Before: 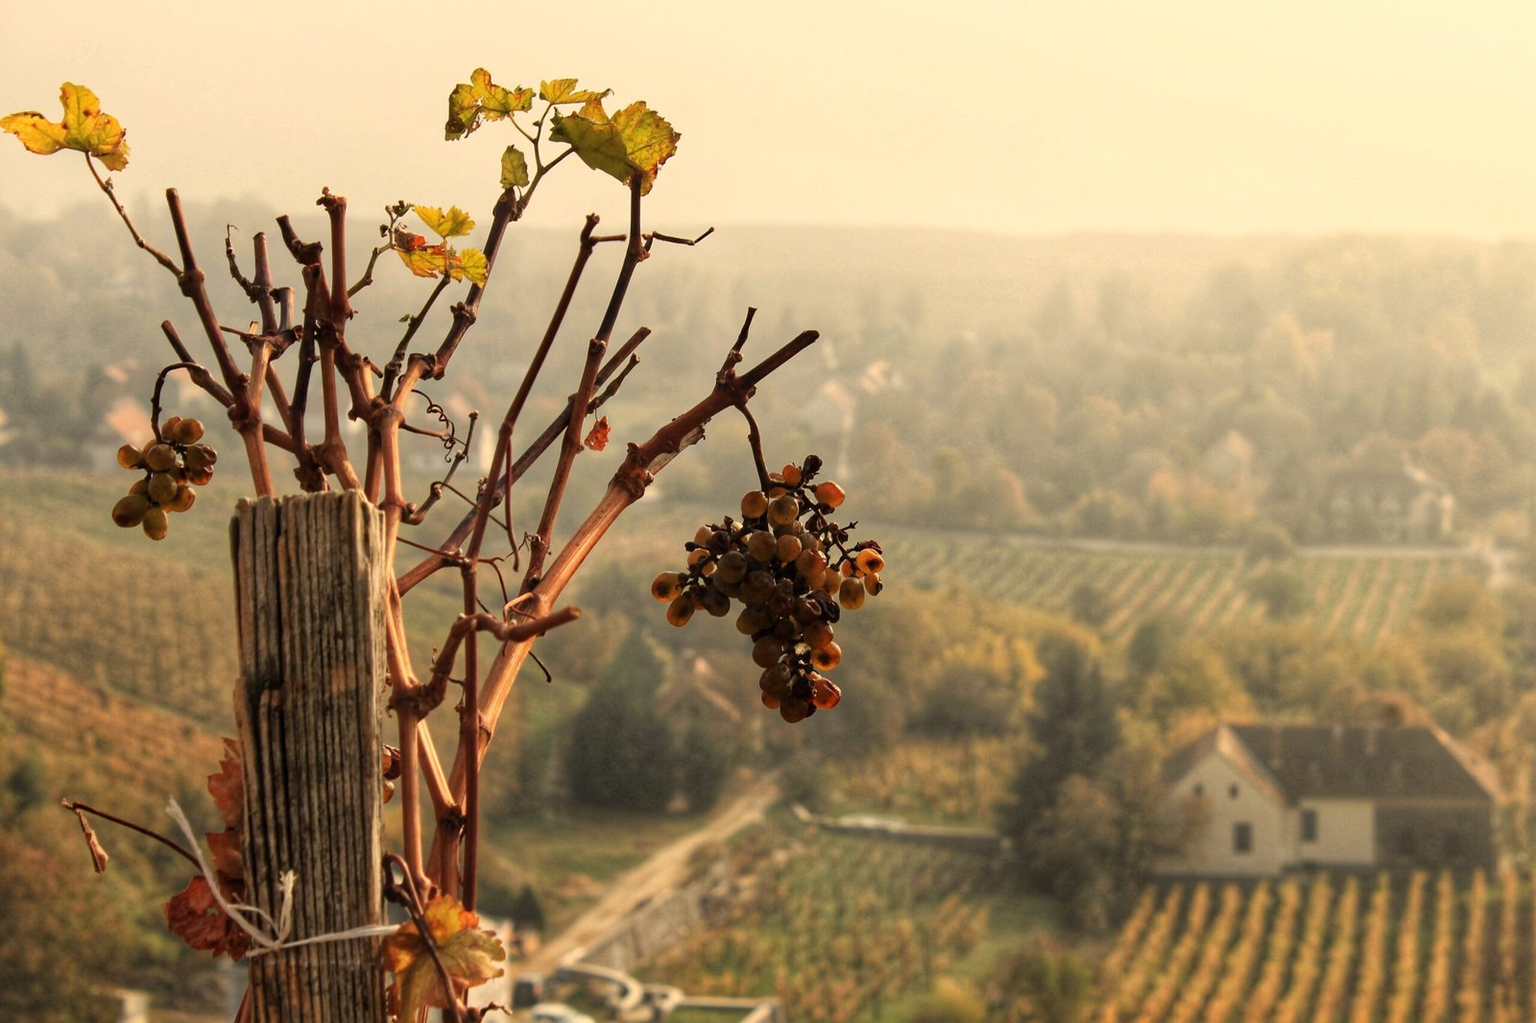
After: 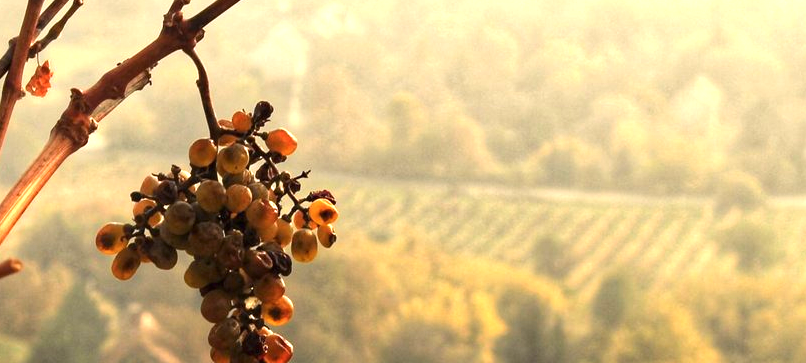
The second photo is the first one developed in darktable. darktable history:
tone equalizer: on, module defaults
crop: left 36.447%, top 35.041%, right 13.117%, bottom 30.819%
exposure: black level correction 0, exposure 1.1 EV, compensate highlight preservation false
color balance rgb: perceptual saturation grading › global saturation 0.291%, global vibrance 20%
